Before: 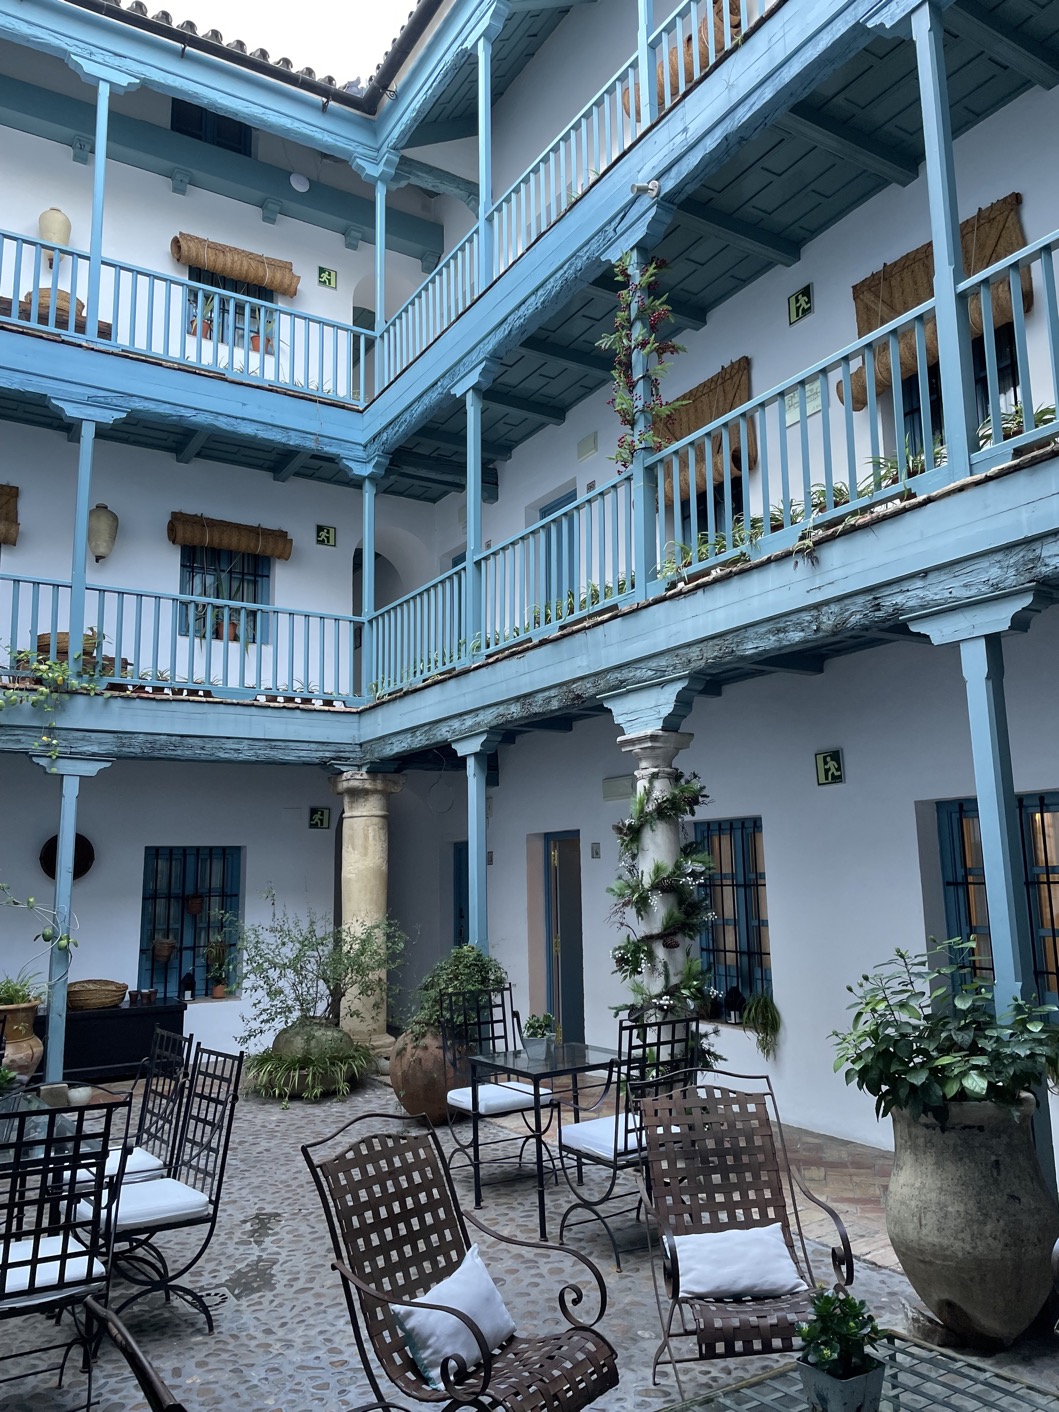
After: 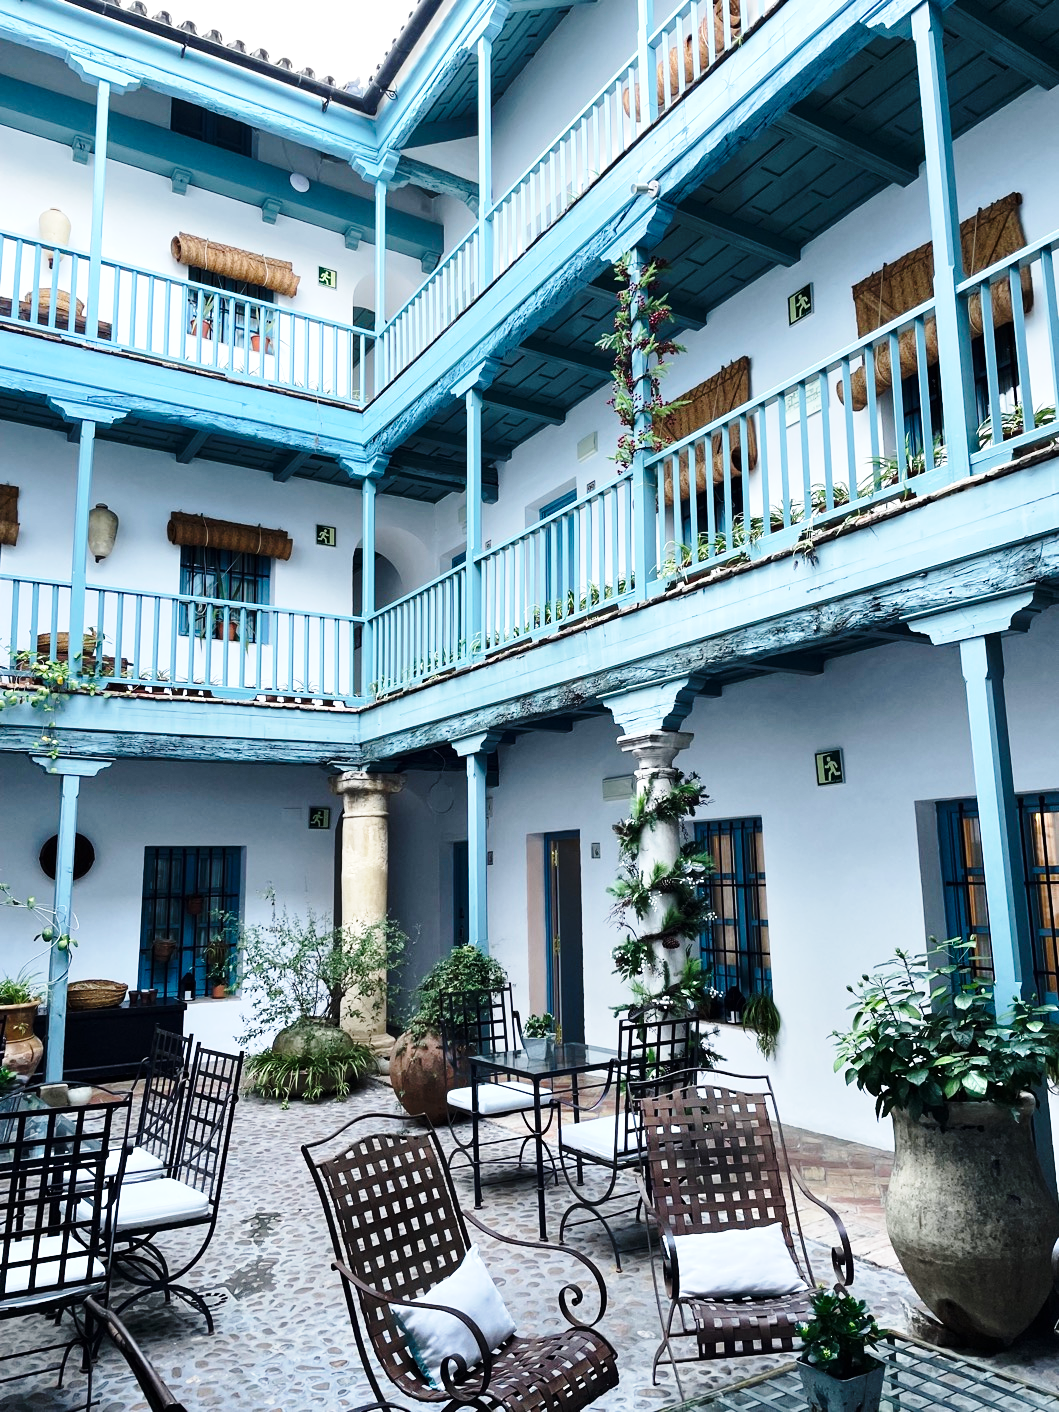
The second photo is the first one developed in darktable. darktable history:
tone equalizer: -8 EV -0.417 EV, -7 EV -0.389 EV, -6 EV -0.333 EV, -5 EV -0.222 EV, -3 EV 0.222 EV, -2 EV 0.333 EV, -1 EV 0.389 EV, +0 EV 0.417 EV, edges refinement/feathering 500, mask exposure compensation -1.57 EV, preserve details no
base curve: curves: ch0 [(0, 0) (0.028, 0.03) (0.121, 0.232) (0.46, 0.748) (0.859, 0.968) (1, 1)], preserve colors none
